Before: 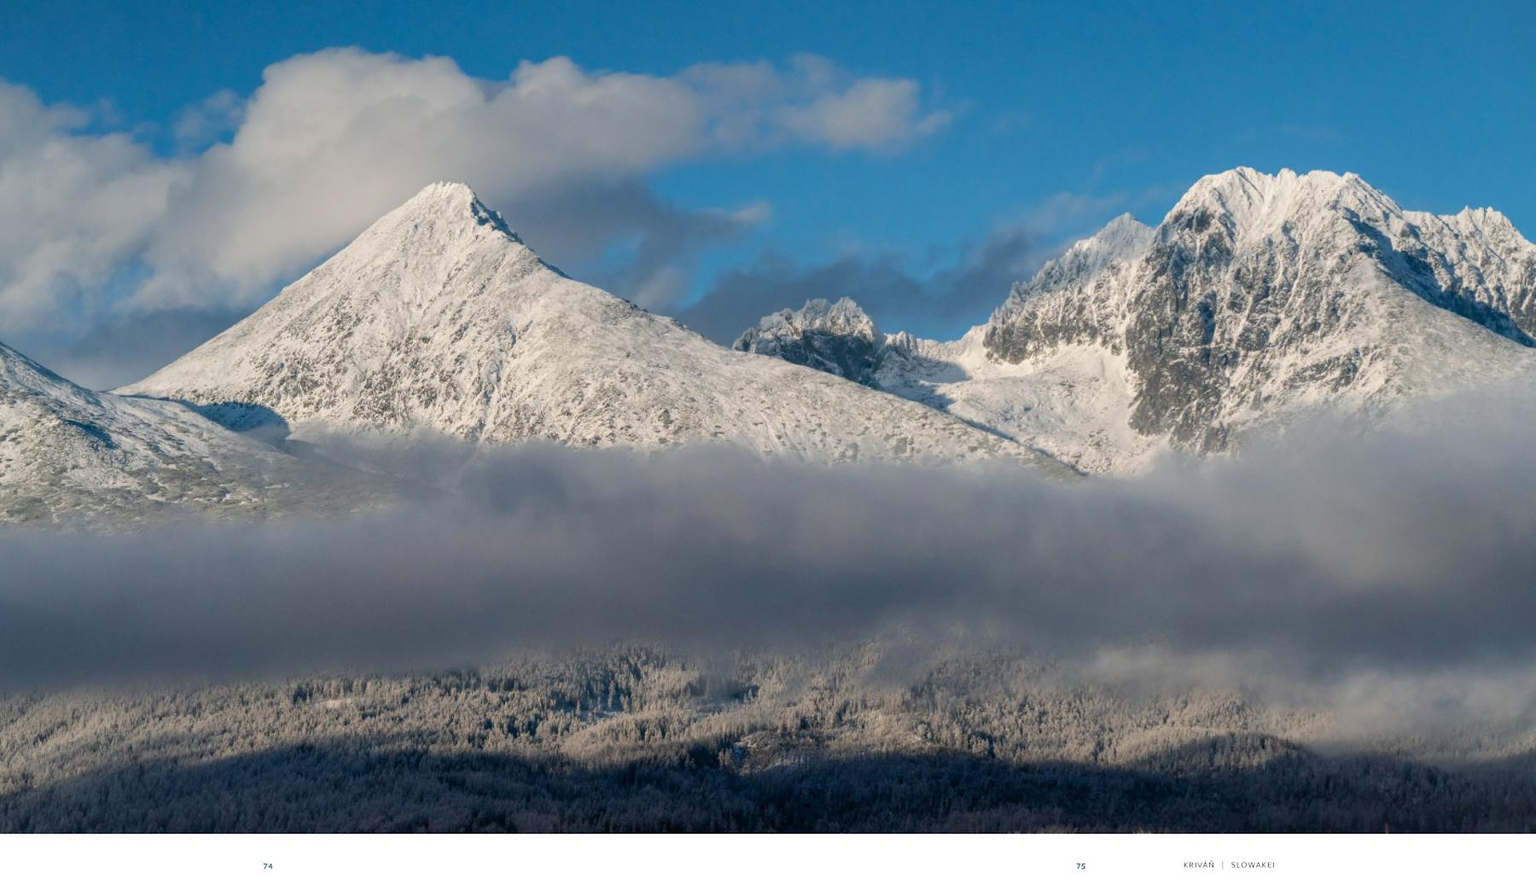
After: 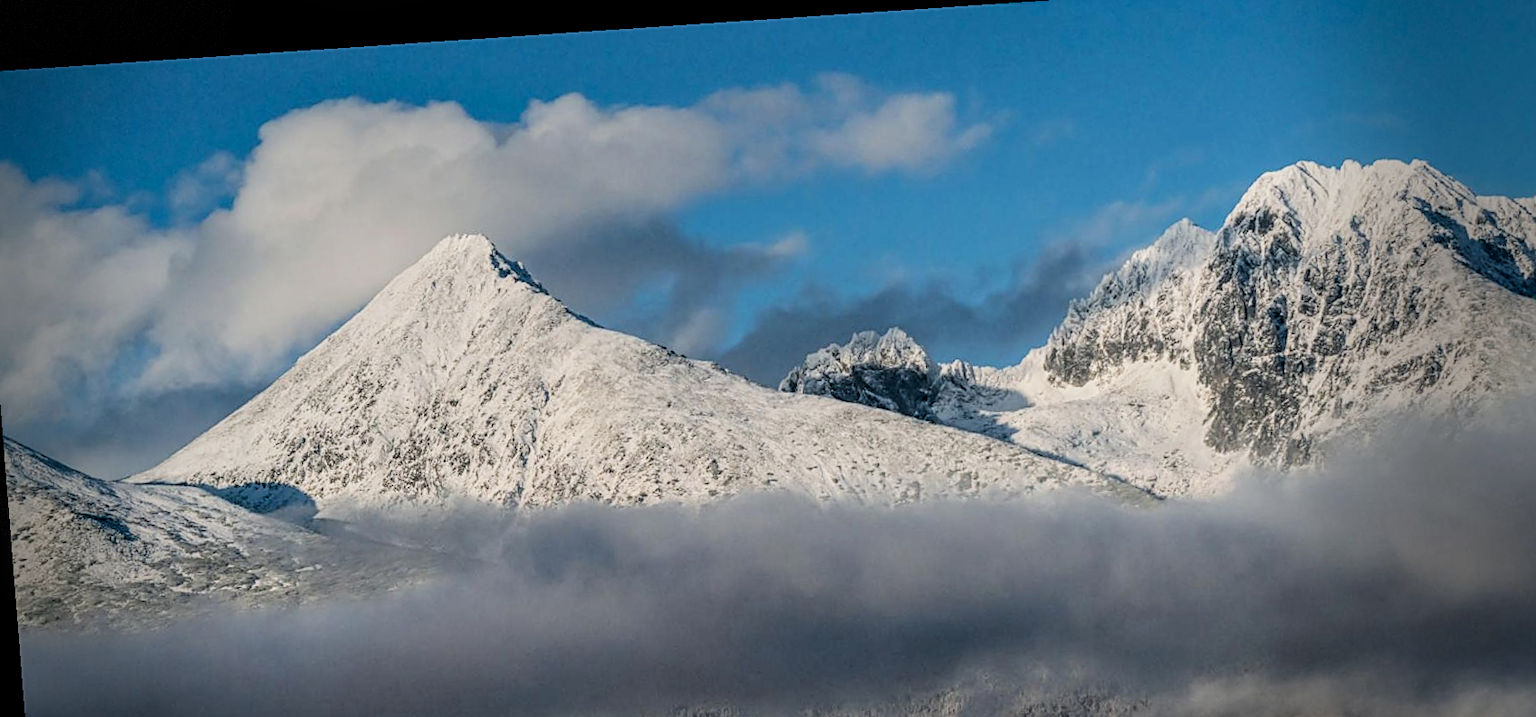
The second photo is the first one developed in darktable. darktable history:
vignetting: fall-off start 68.33%, fall-off radius 30%, saturation 0.042, center (-0.066, -0.311), width/height ratio 0.992, shape 0.85, dithering 8-bit output
local contrast: on, module defaults
crop: left 1.509%, top 3.452%, right 7.696%, bottom 28.452%
rotate and perspective: rotation -4.2°, shear 0.006, automatic cropping off
filmic rgb: black relative exposure -5 EV, hardness 2.88, contrast 1.3
sharpen: on, module defaults
